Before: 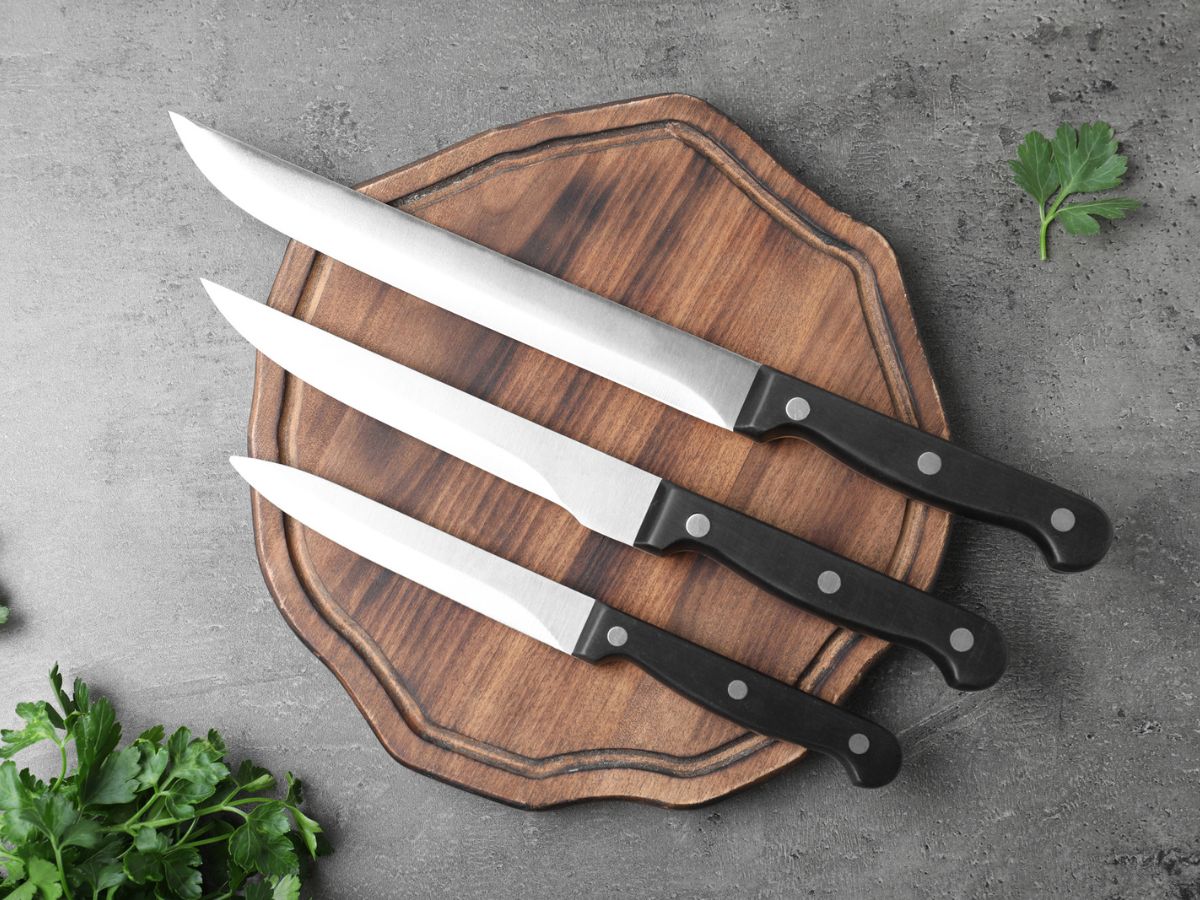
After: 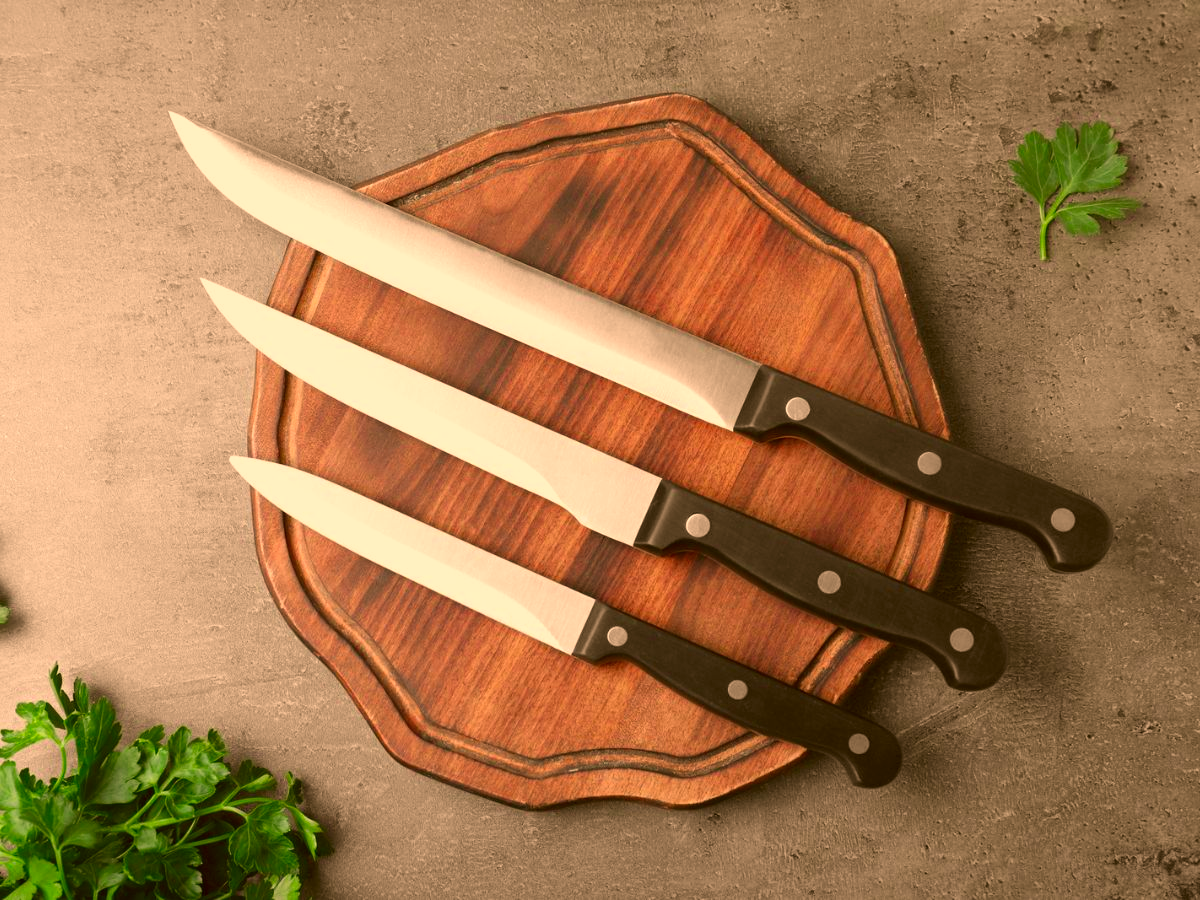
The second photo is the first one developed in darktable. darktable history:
color contrast: blue-yellow contrast 0.62
color correction: highlights a* 10.44, highlights b* 30.04, shadows a* 2.73, shadows b* 17.51, saturation 1.72
